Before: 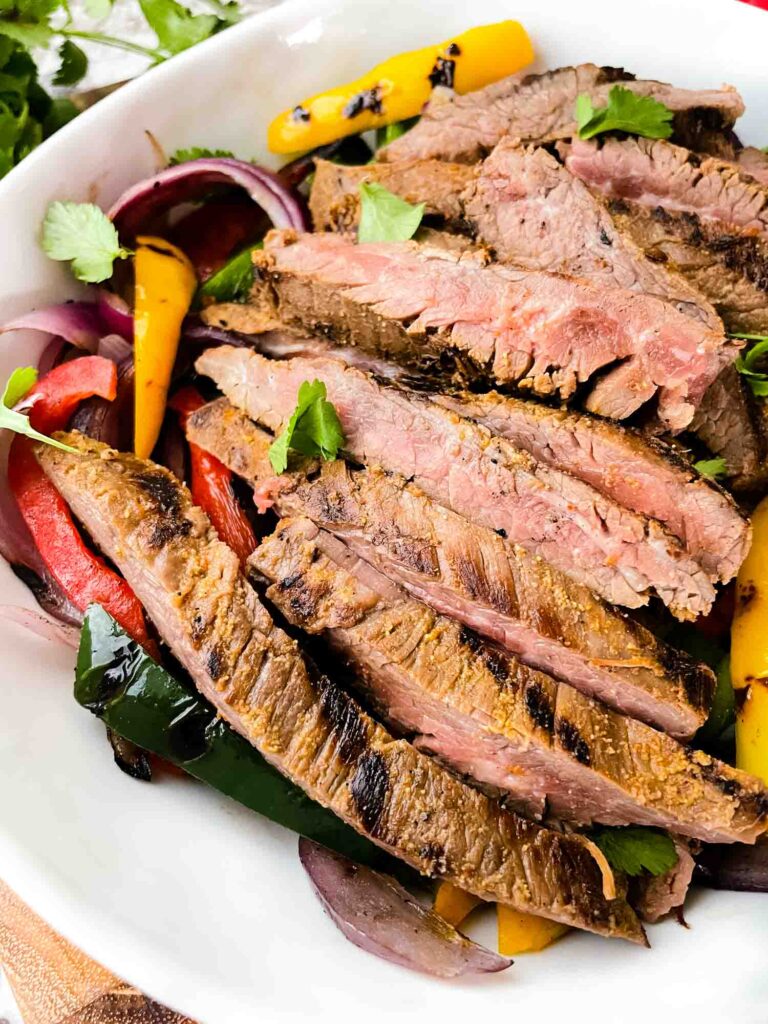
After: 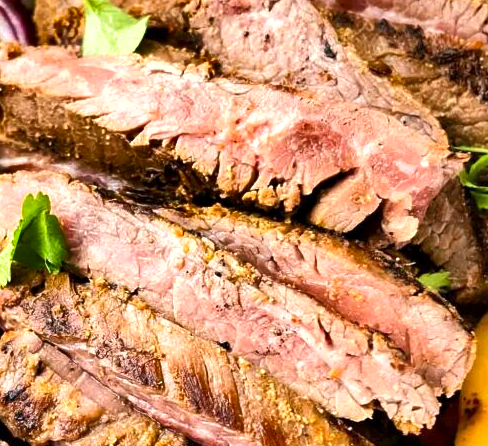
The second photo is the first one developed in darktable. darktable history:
exposure: black level correction 0.001, exposure 0.499 EV, compensate highlight preservation false
crop: left 36.018%, top 18.322%, right 0.437%, bottom 38.064%
shadows and highlights: radius 106.7, shadows 40.65, highlights -72.24, low approximation 0.01, soften with gaussian
